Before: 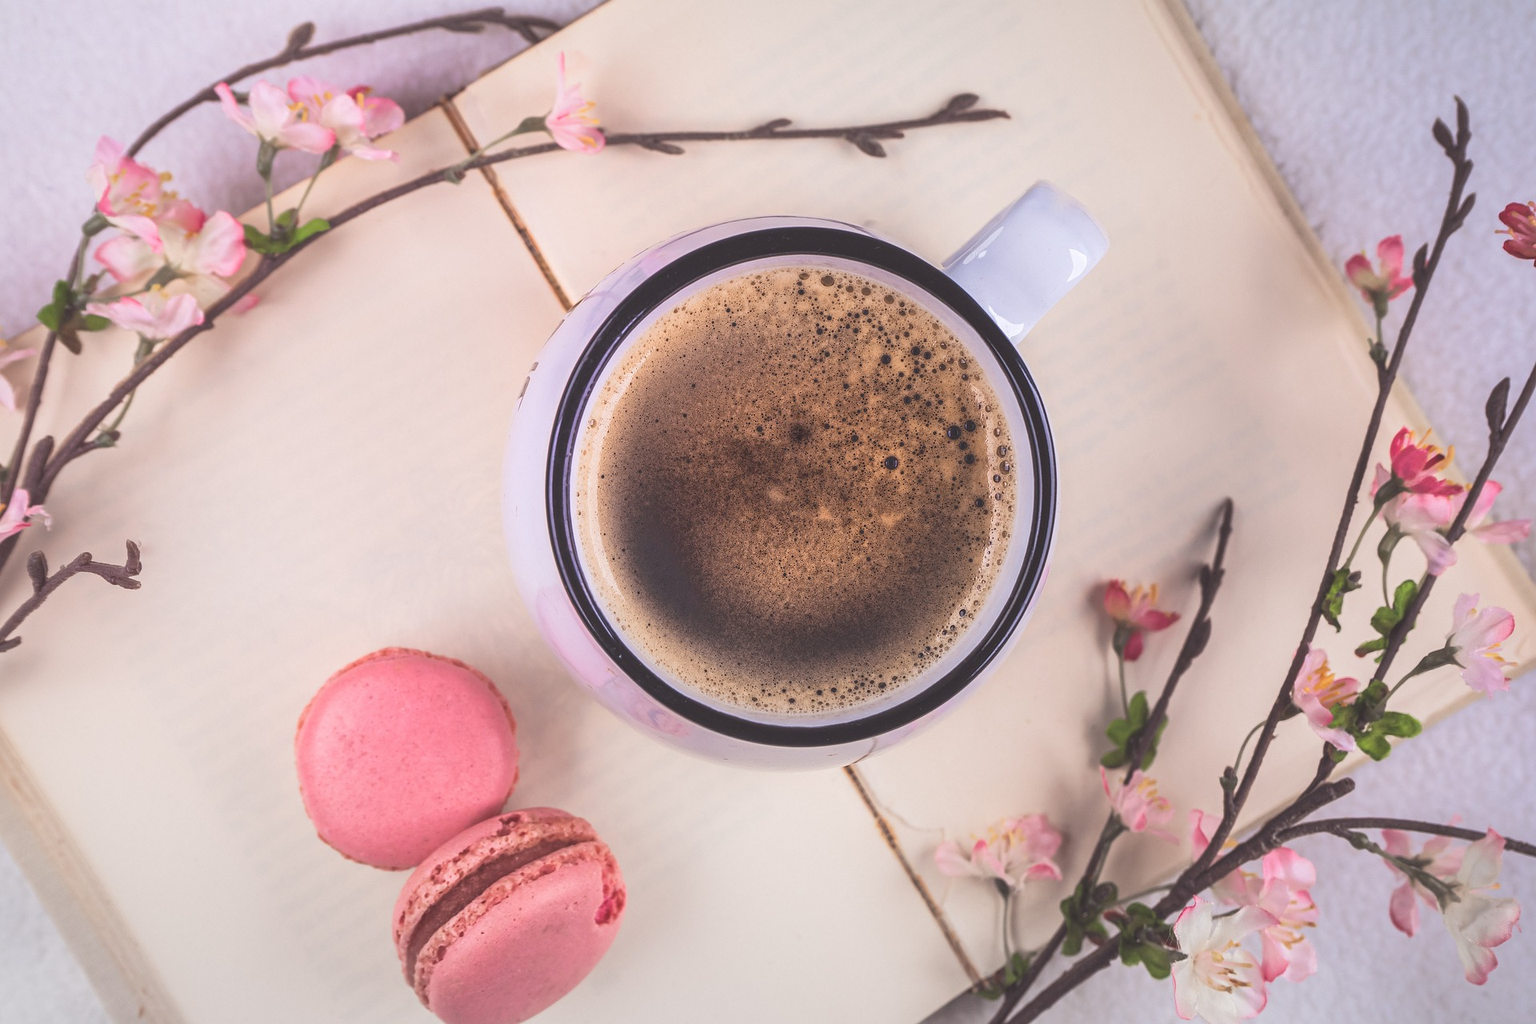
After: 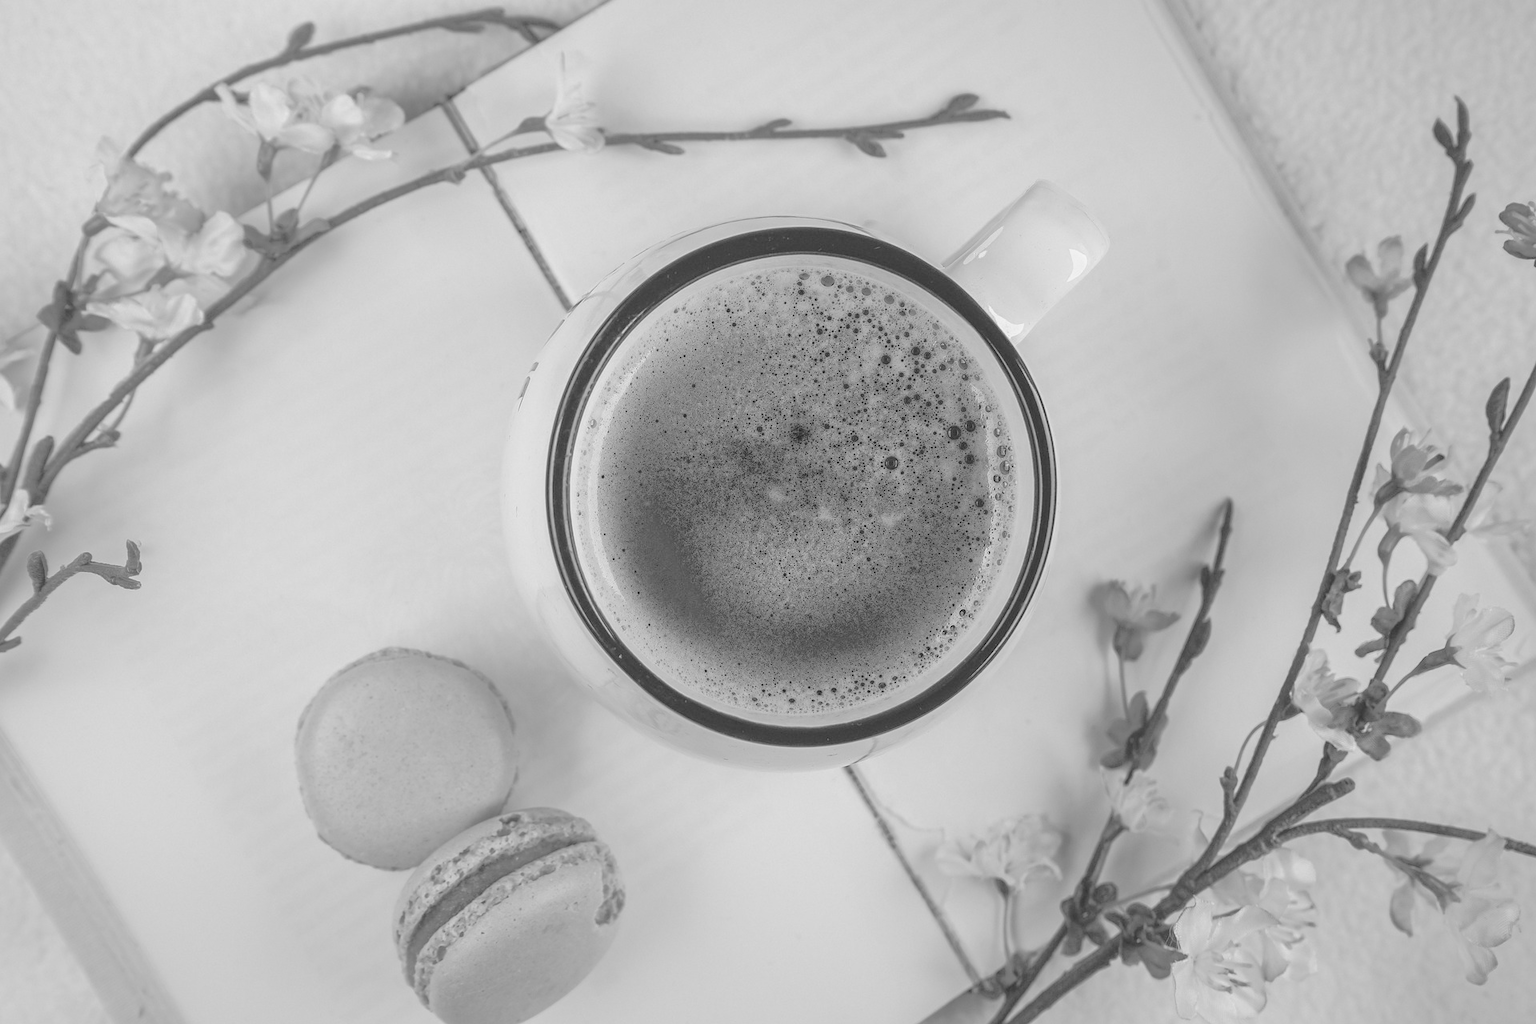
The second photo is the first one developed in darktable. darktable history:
tone curve: curves: ch0 [(0, 0) (0.003, 0.019) (0.011, 0.019) (0.025, 0.023) (0.044, 0.032) (0.069, 0.046) (0.1, 0.073) (0.136, 0.129) (0.177, 0.207) (0.224, 0.295) (0.277, 0.394) (0.335, 0.48) (0.399, 0.524) (0.468, 0.575) (0.543, 0.628) (0.623, 0.684) (0.709, 0.739) (0.801, 0.808) (0.898, 0.9) (1, 1)], preserve colors none
color calibration: output gray [0.21, 0.42, 0.37, 0], gray › normalize channels true, illuminant same as pipeline (D50), adaptation XYZ, x 0.346, y 0.359, gamut compression 0
monochrome: on, module defaults
